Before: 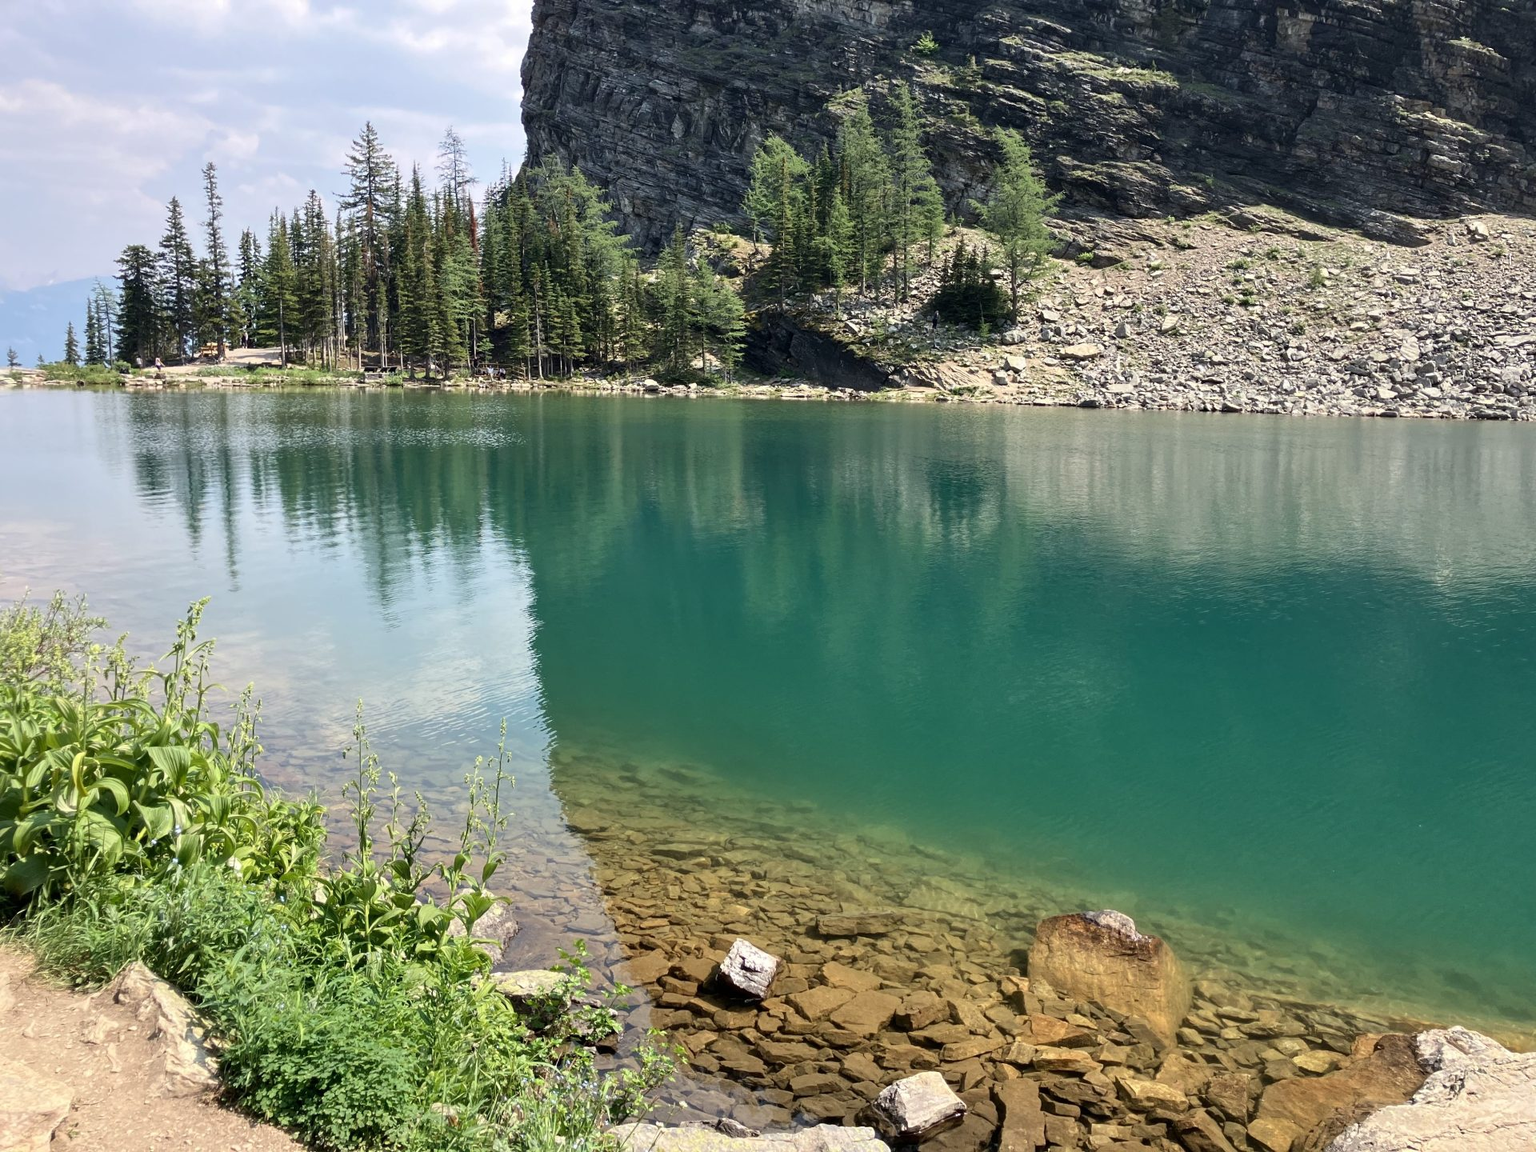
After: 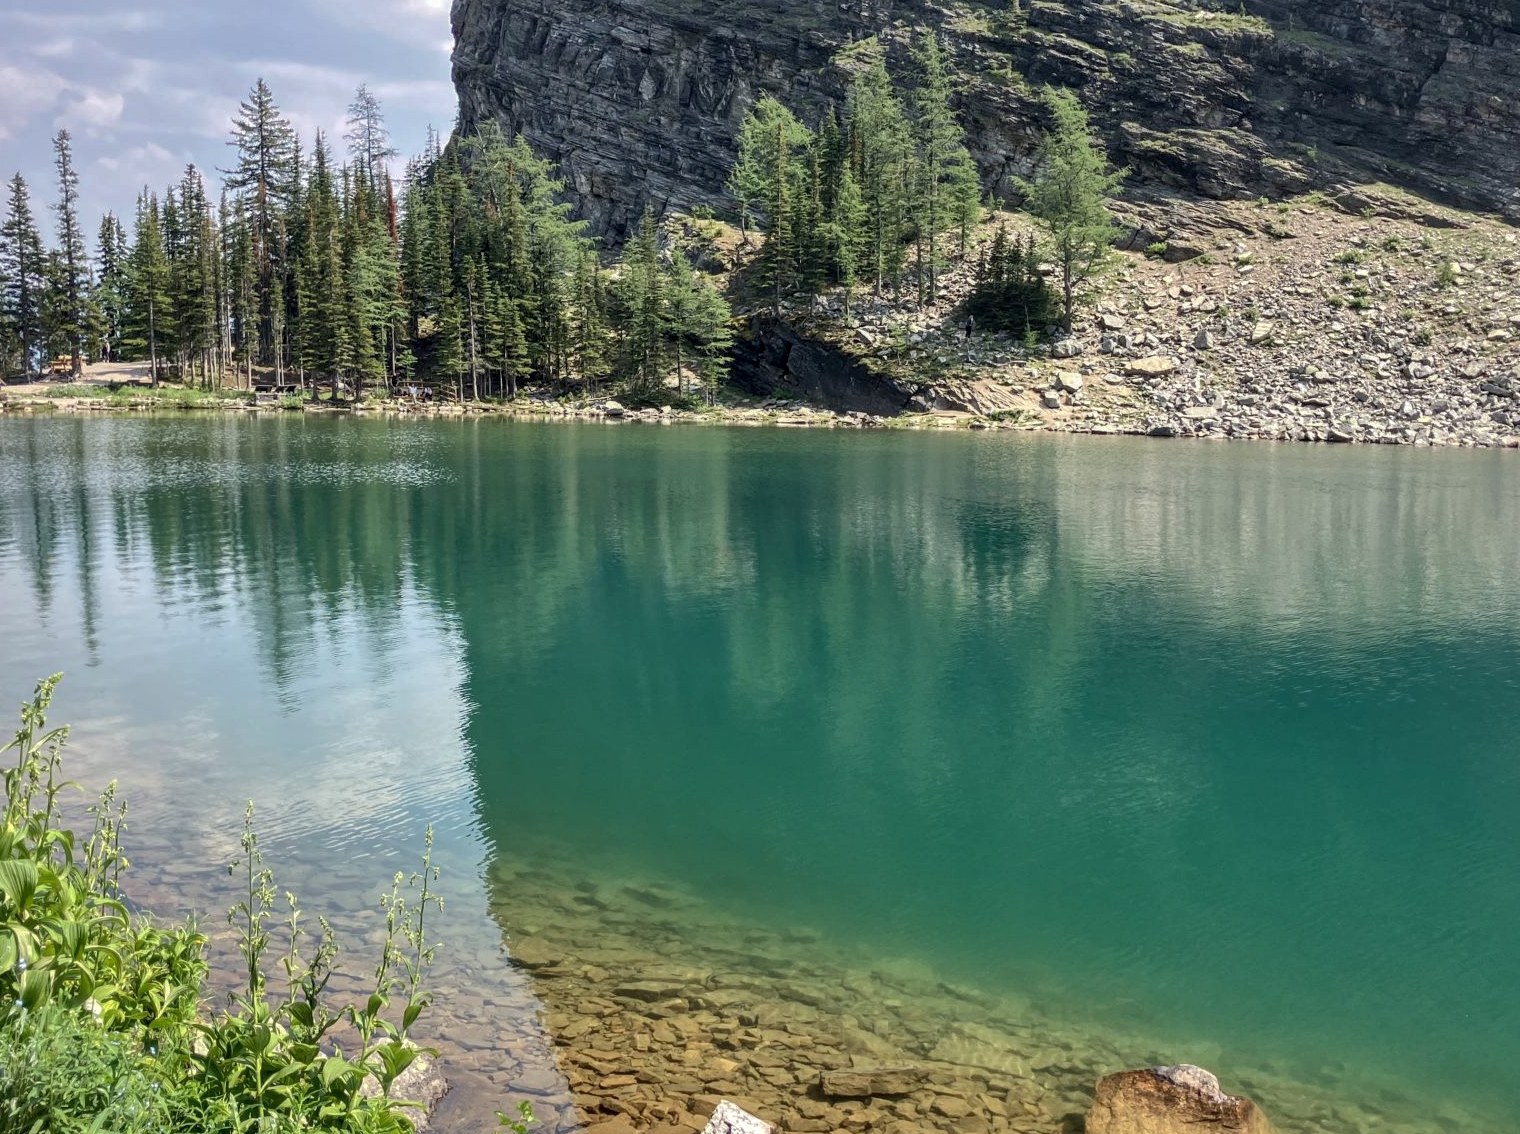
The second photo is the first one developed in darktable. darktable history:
local contrast: on, module defaults
shadows and highlights: shadows 39.59, highlights -60.06
crop and rotate: left 10.443%, top 5.096%, right 10.364%, bottom 16.095%
